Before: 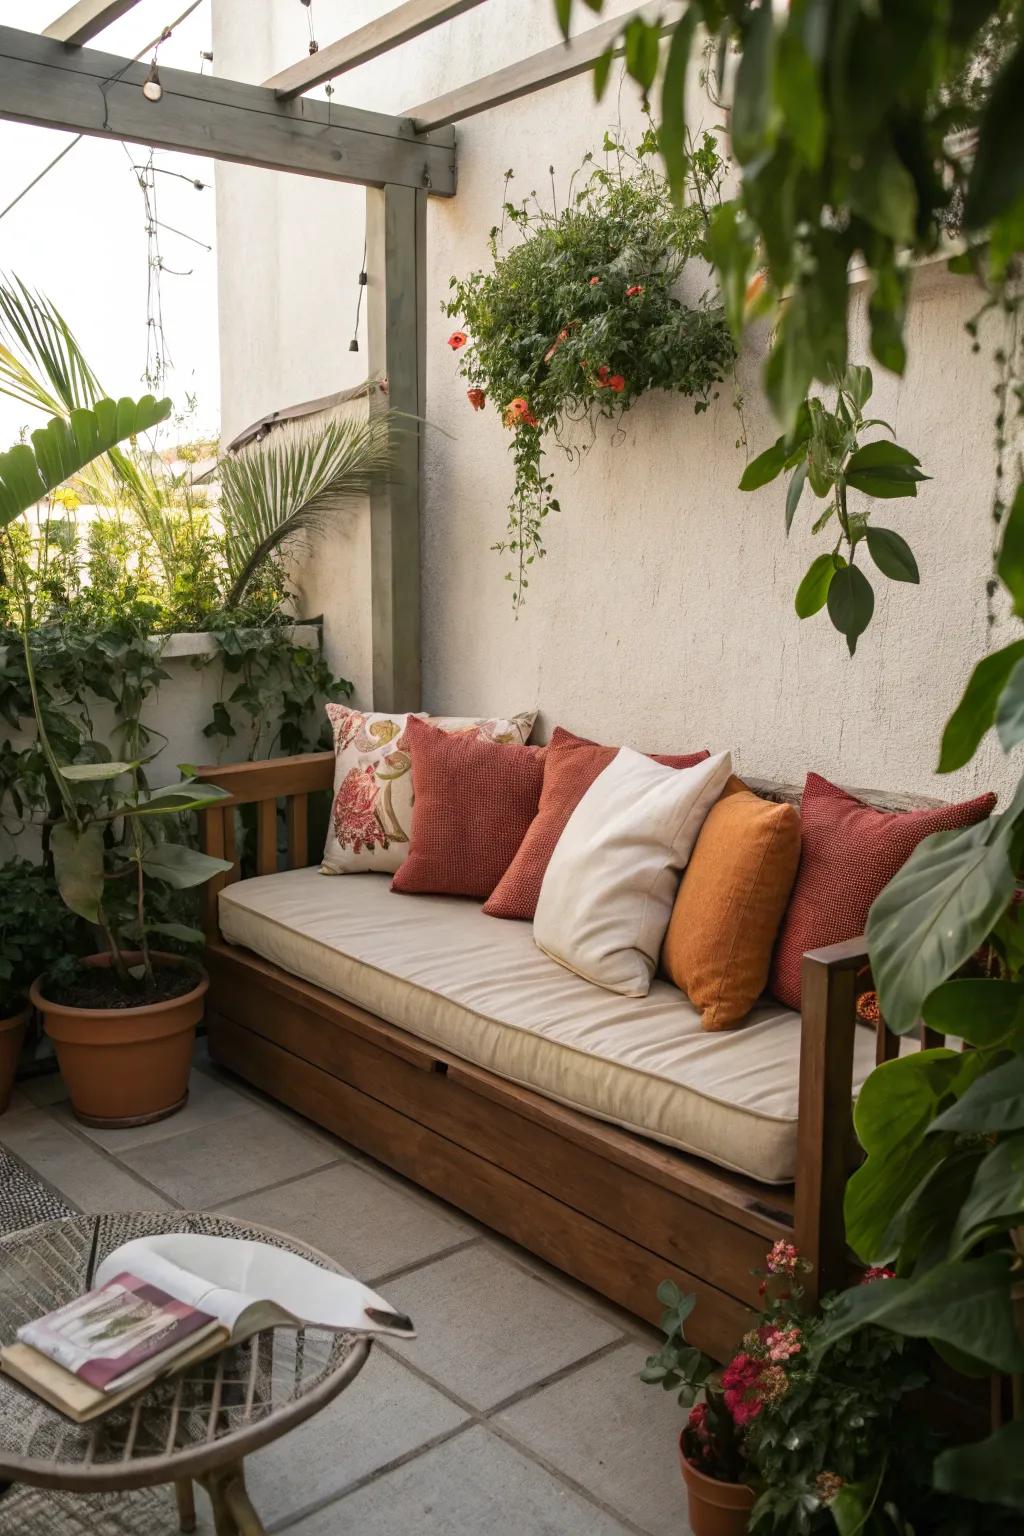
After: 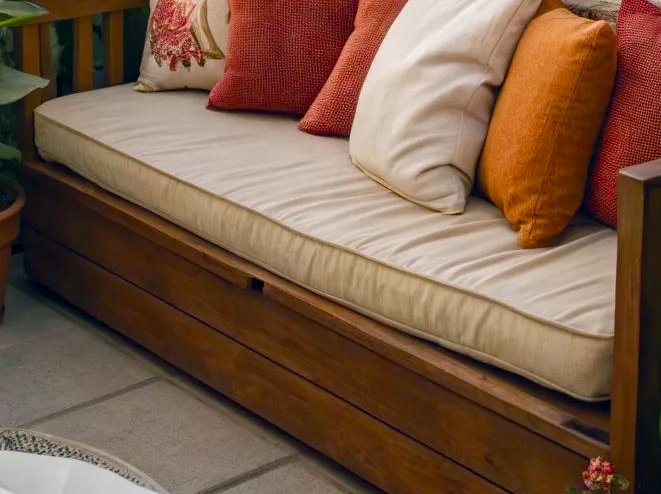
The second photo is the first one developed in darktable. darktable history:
color balance rgb: shadows lift › chroma 2.058%, shadows lift › hue 221.77°, global offset › chroma 0.052%, global offset › hue 253.42°, perceptual saturation grading › global saturation 20%, perceptual saturation grading › highlights -25.882%, perceptual saturation grading › shadows 50.439%, global vibrance 9.444%
crop: left 18.035%, top 51.031%, right 17.378%, bottom 16.791%
